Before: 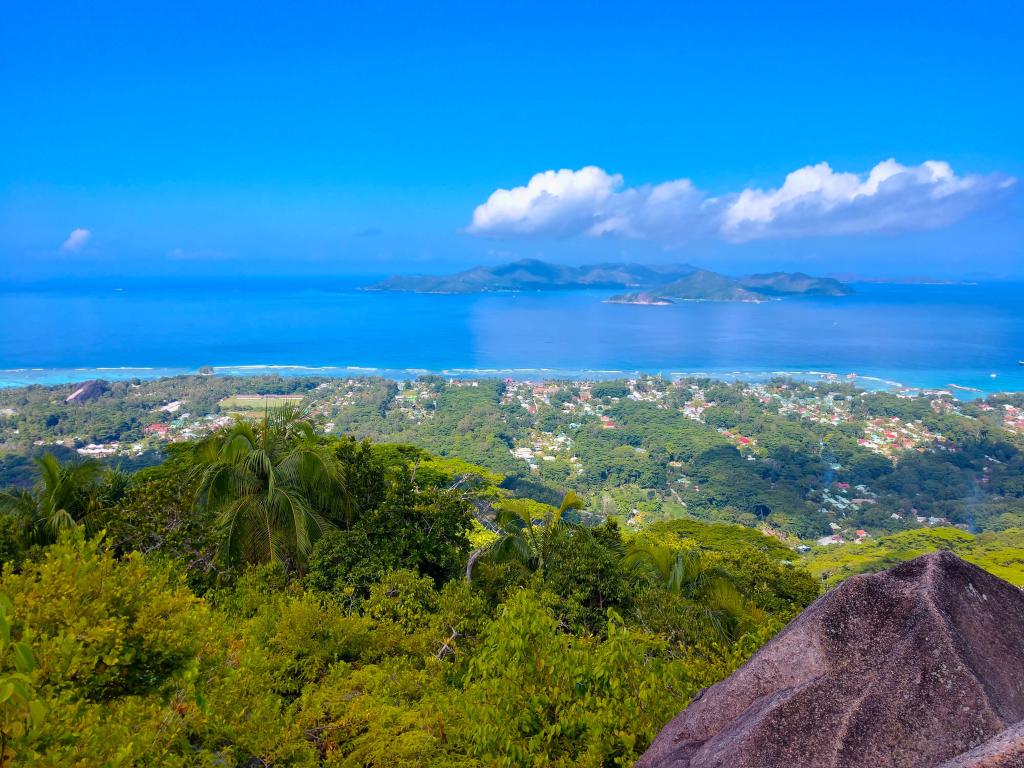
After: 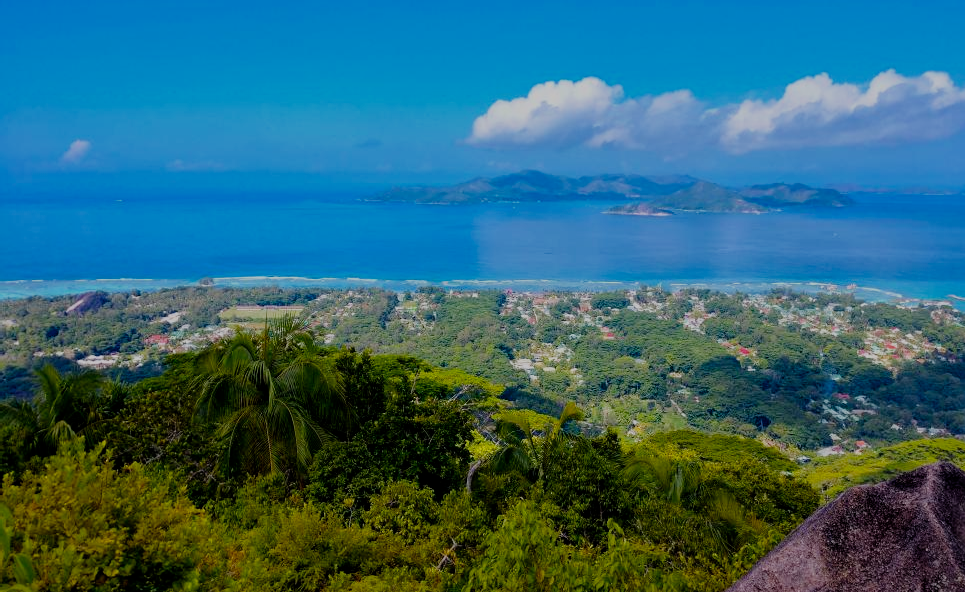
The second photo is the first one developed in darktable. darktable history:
crop and rotate: angle 0.03°, top 11.643%, right 5.651%, bottom 11.189%
filmic rgb: middle gray luminance 29%, black relative exposure -10.3 EV, white relative exposure 5.5 EV, threshold 6 EV, target black luminance 0%, hardness 3.95, latitude 2.04%, contrast 1.132, highlights saturation mix 5%, shadows ↔ highlights balance 15.11%, preserve chrominance no, color science v3 (2019), use custom middle-gray values true, iterations of high-quality reconstruction 0, enable highlight reconstruction true
